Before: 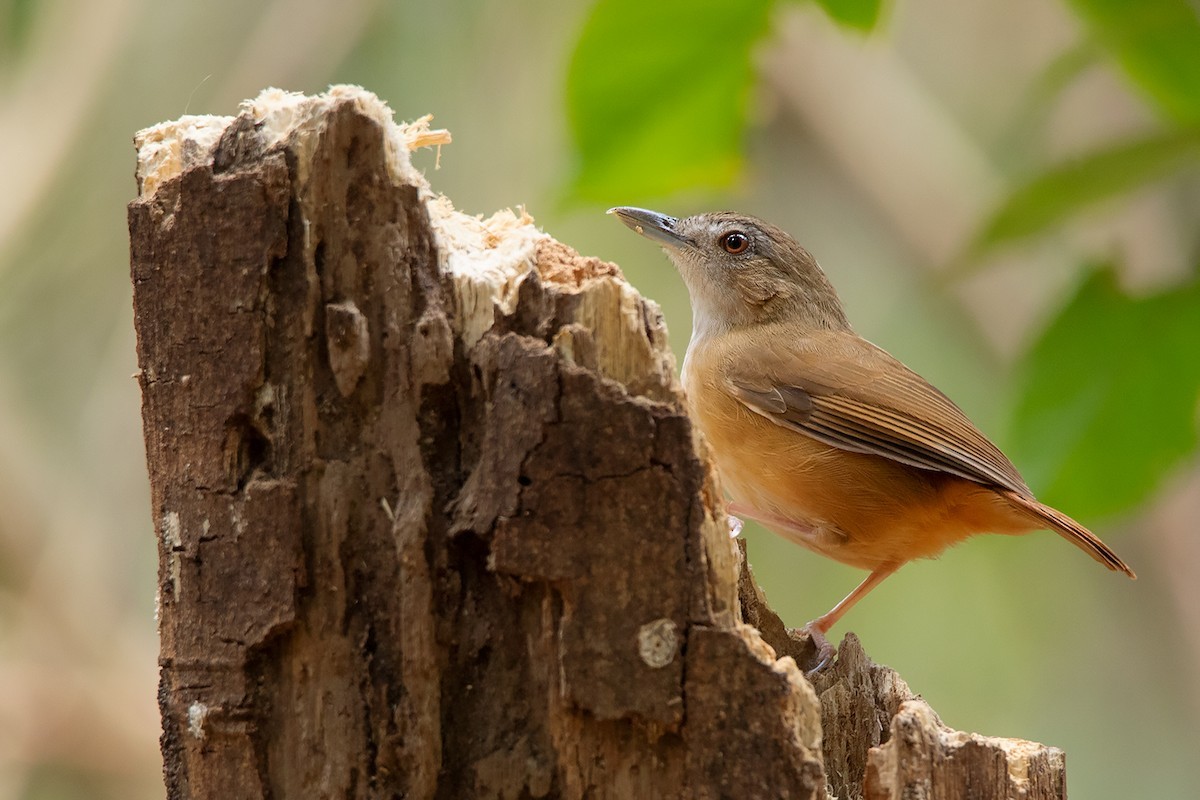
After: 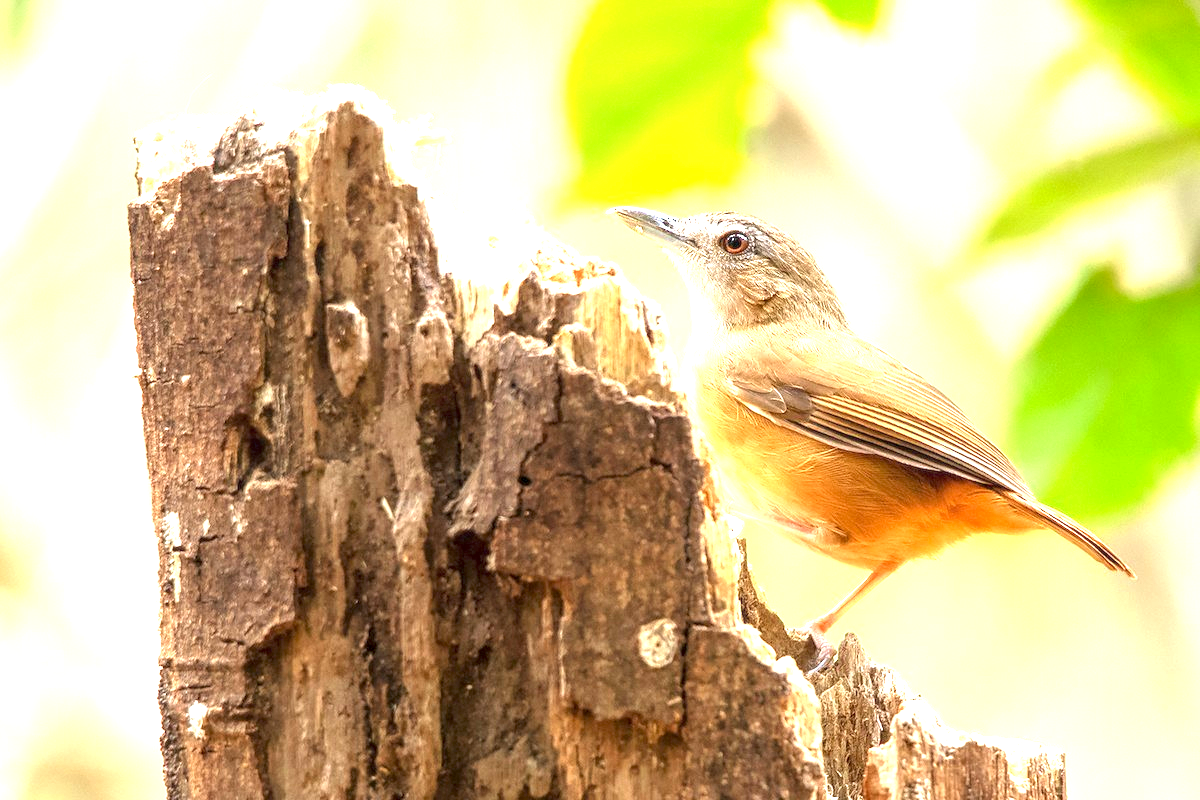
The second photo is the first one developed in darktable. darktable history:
exposure: exposure 2.193 EV, compensate highlight preservation false
local contrast: on, module defaults
